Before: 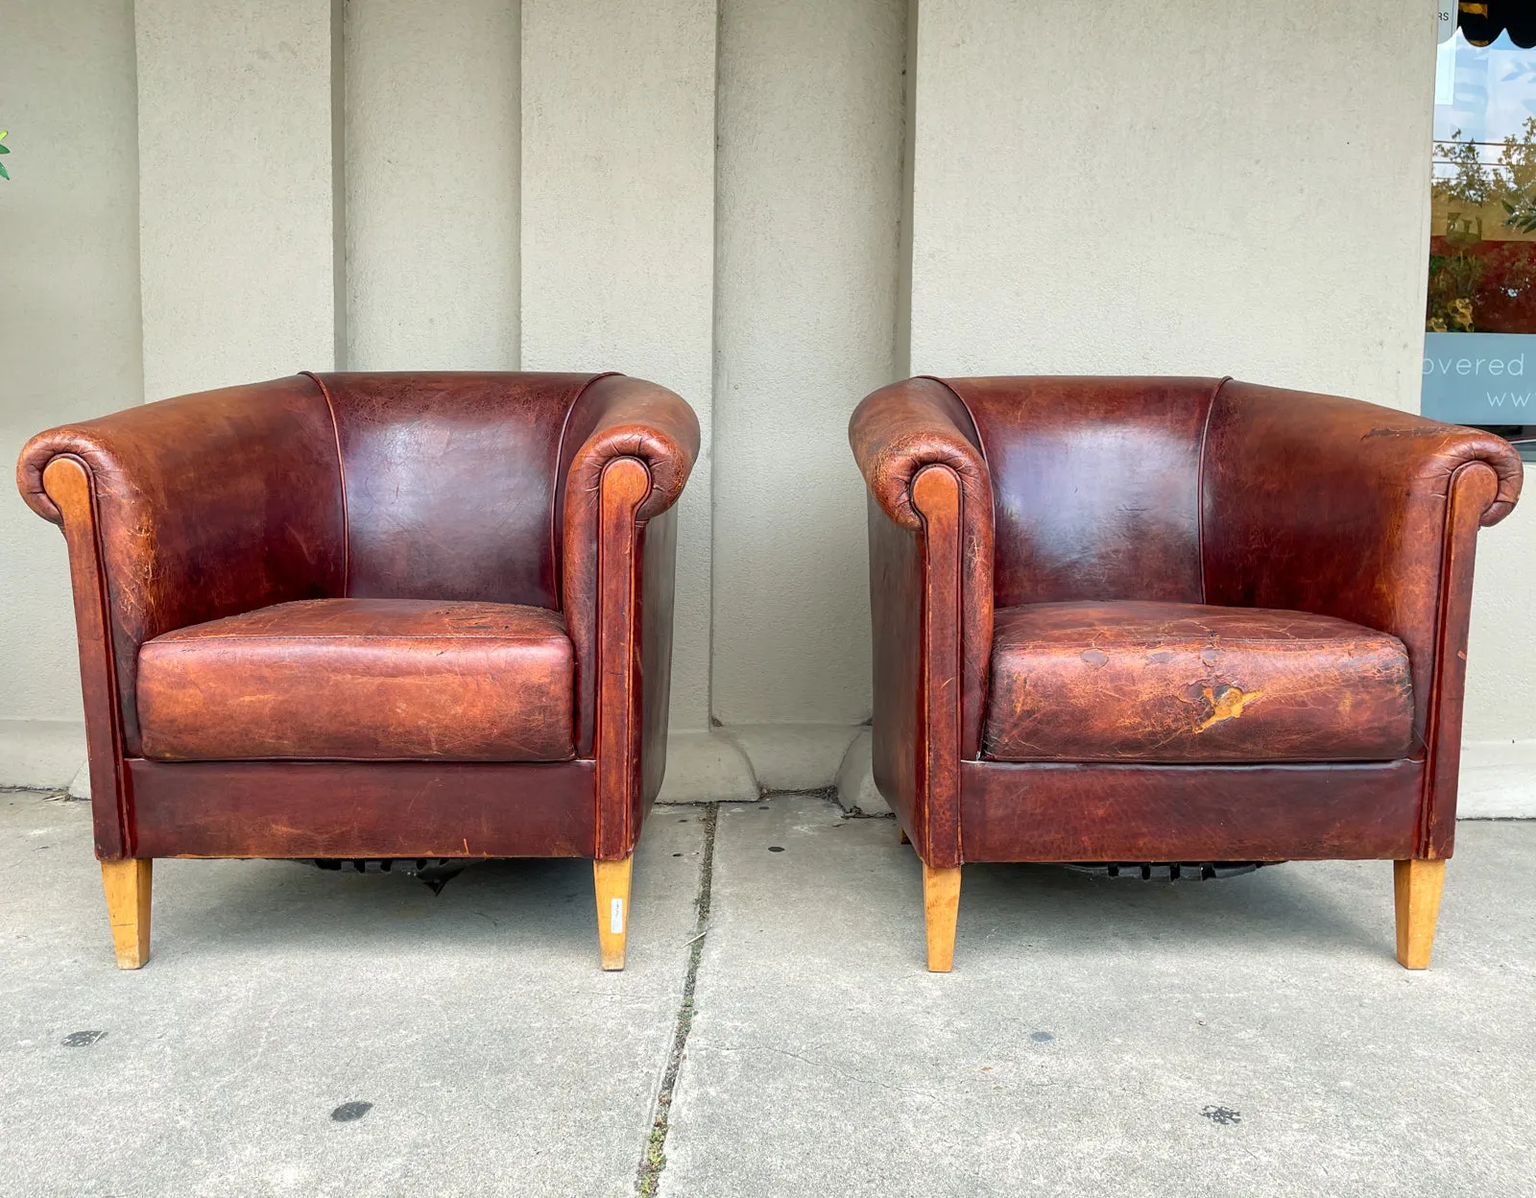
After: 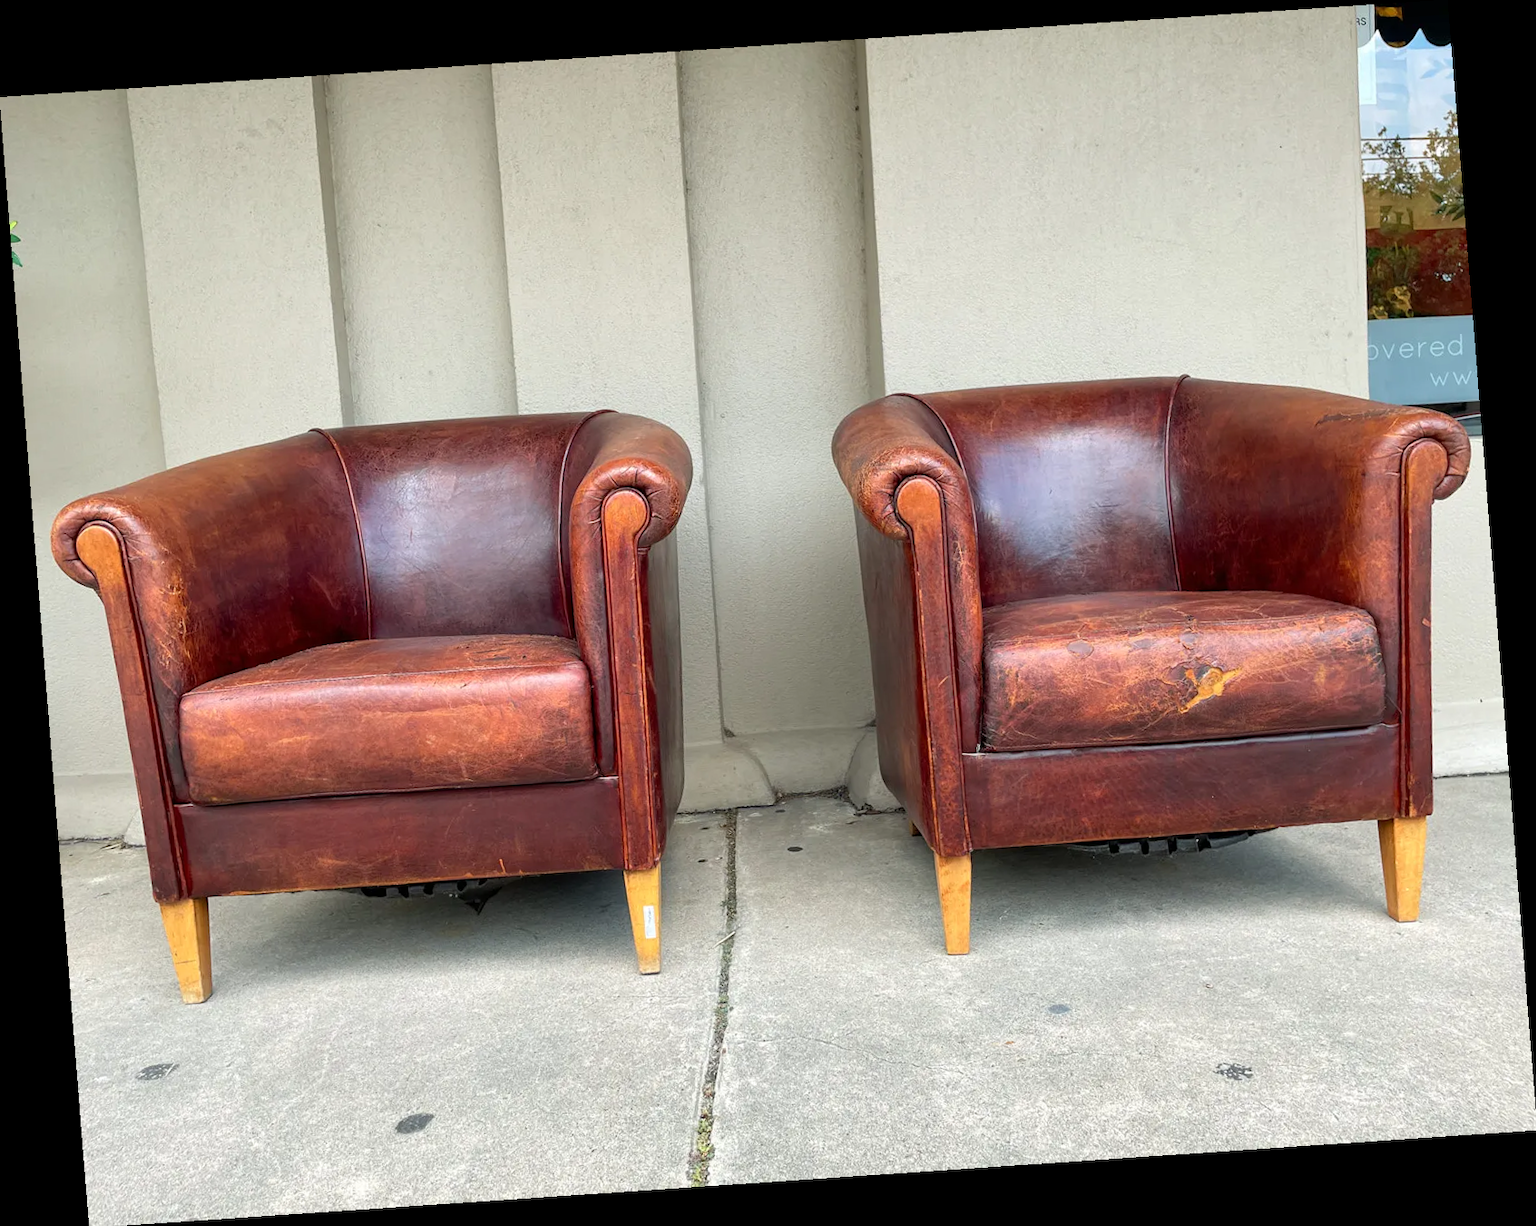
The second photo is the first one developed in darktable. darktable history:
tone equalizer: on, module defaults
rotate and perspective: rotation -4.2°, shear 0.006, automatic cropping off
